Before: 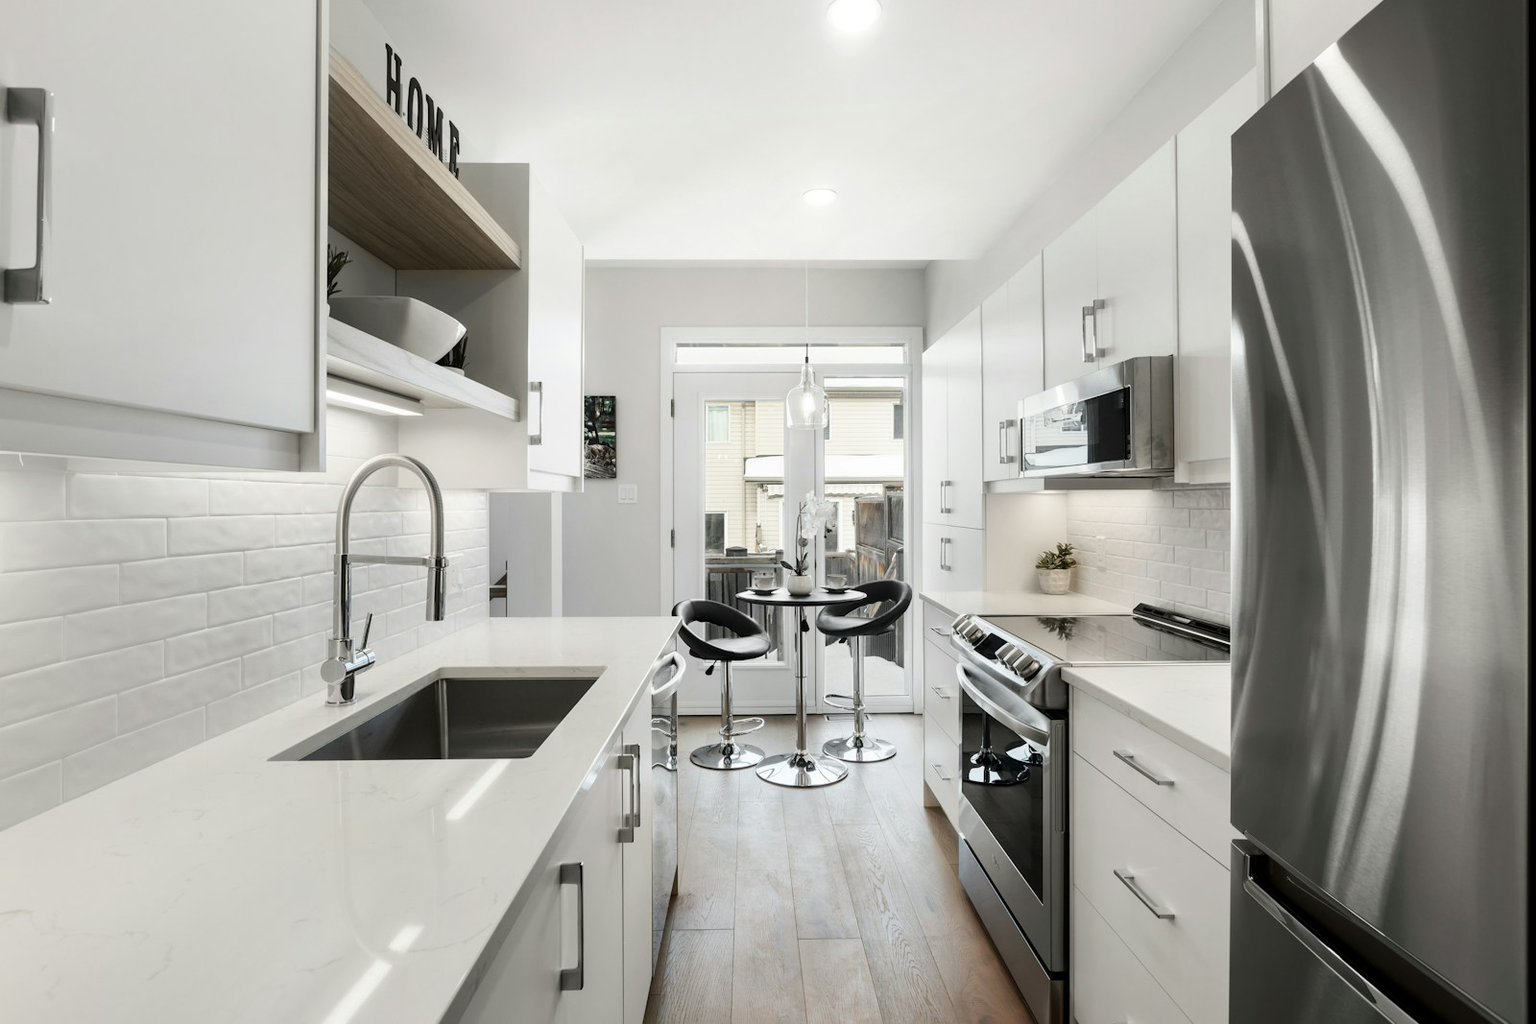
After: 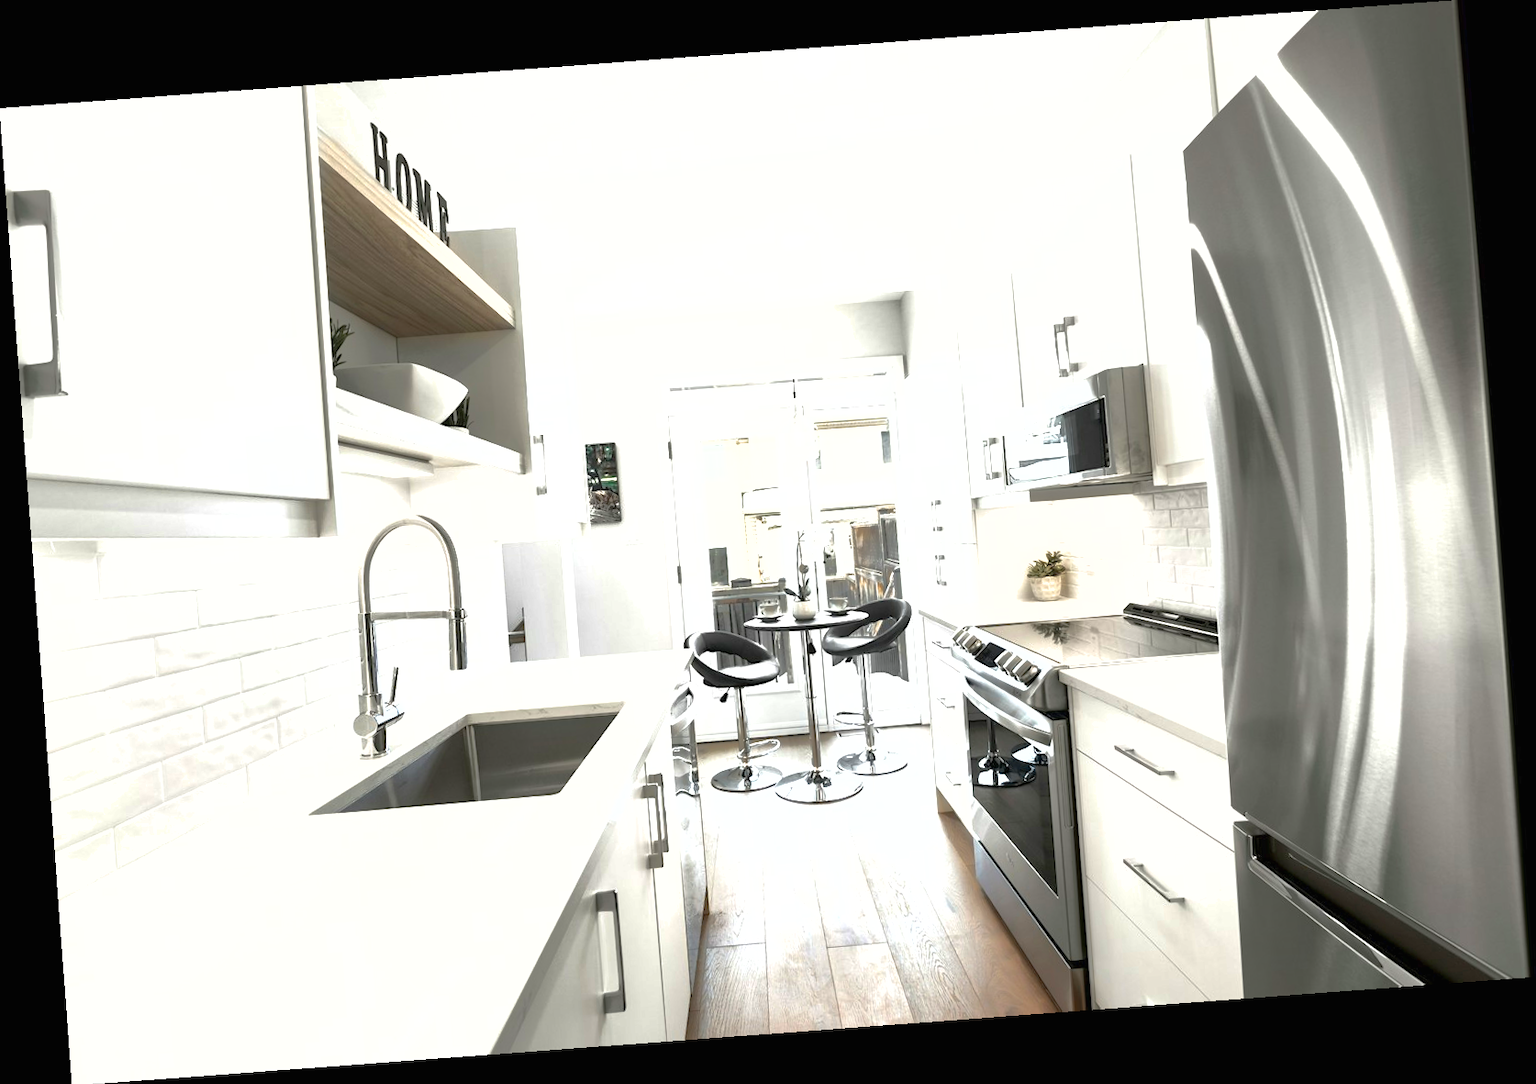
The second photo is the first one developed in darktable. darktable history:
exposure: black level correction 0, exposure 1.1 EV, compensate exposure bias true, compensate highlight preservation false
rotate and perspective: rotation -4.25°, automatic cropping off
shadows and highlights: on, module defaults
